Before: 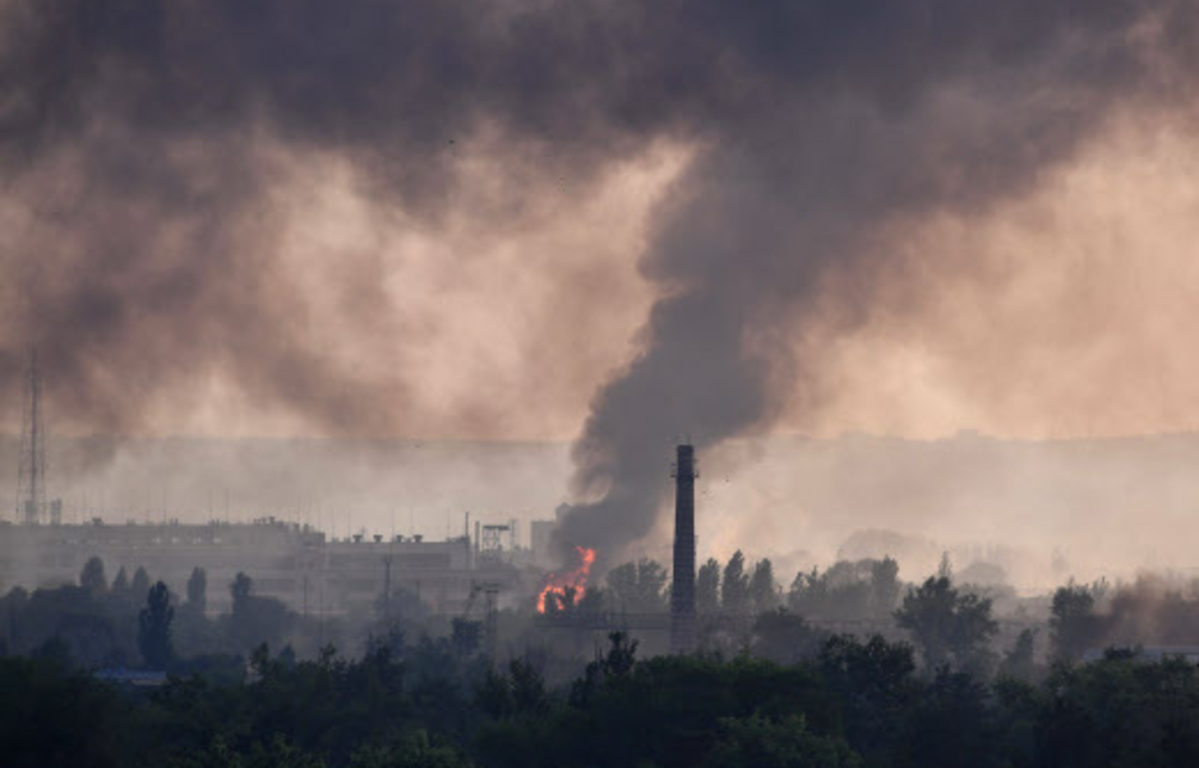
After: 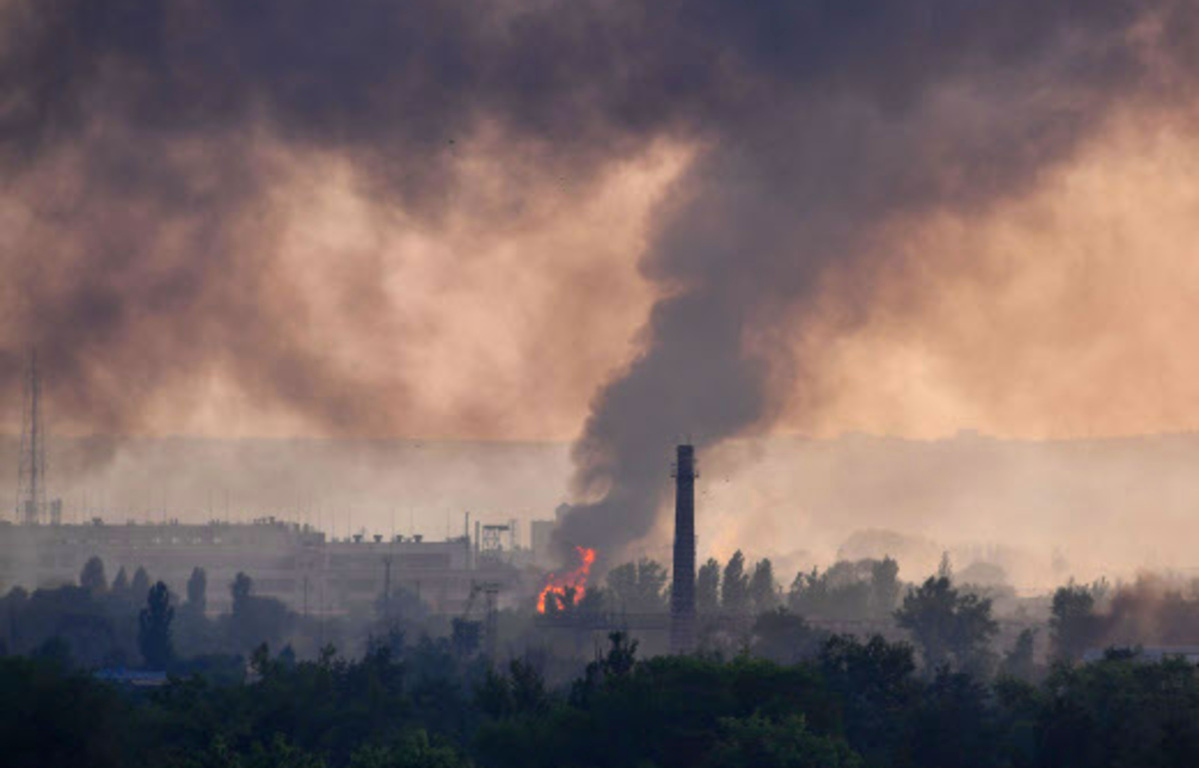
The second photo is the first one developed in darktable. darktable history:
color balance rgb: perceptual saturation grading › global saturation 36.865%, global vibrance 20%
